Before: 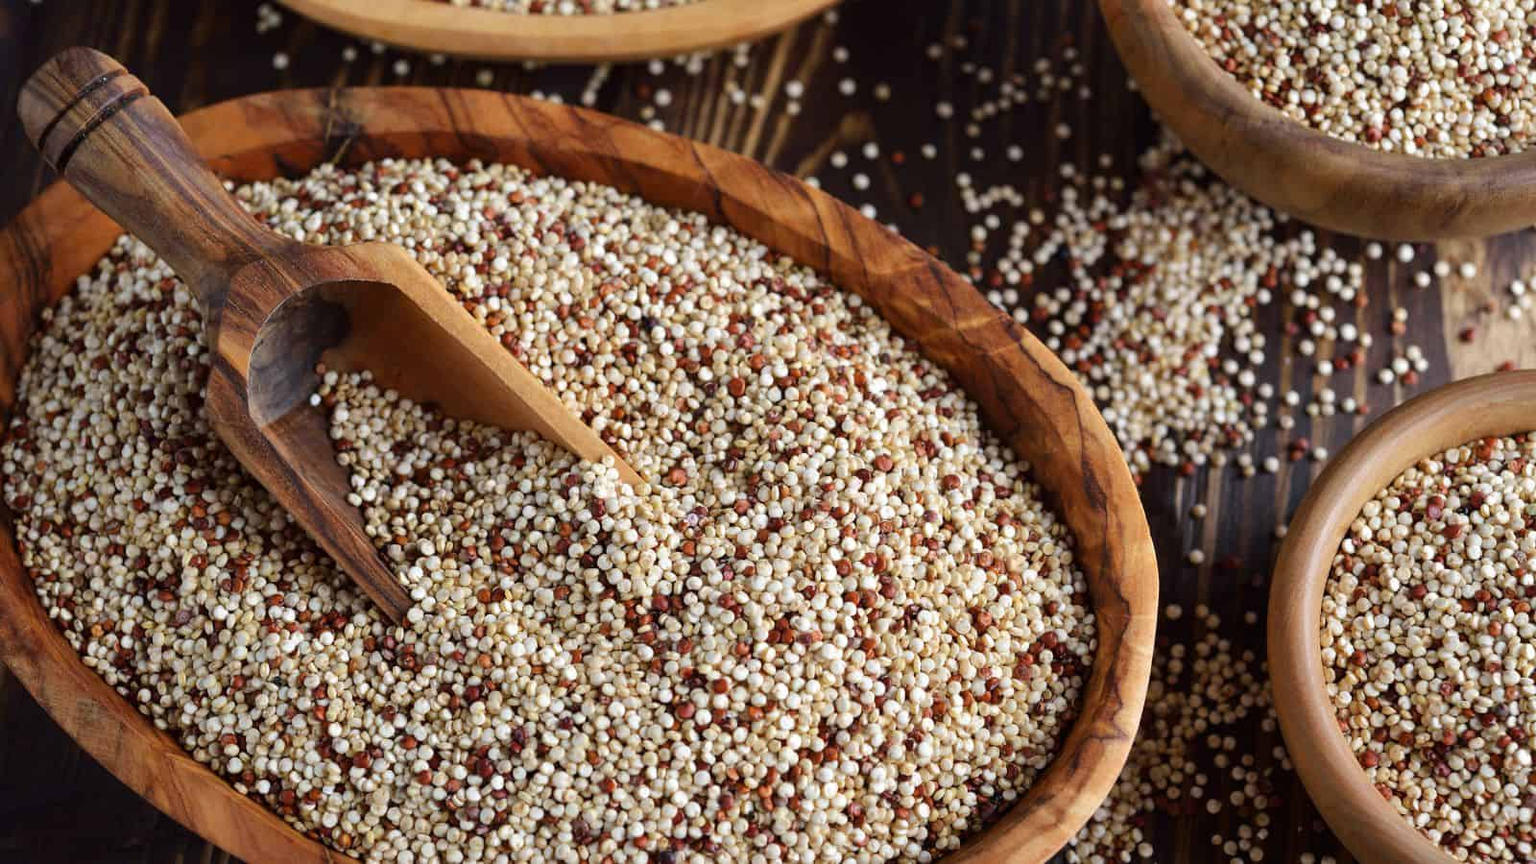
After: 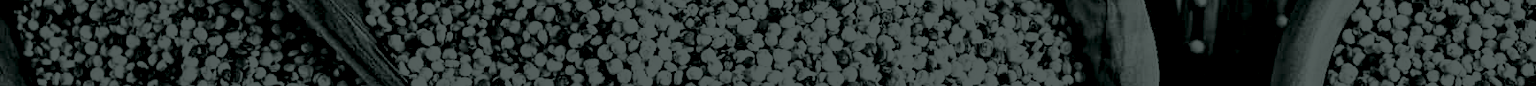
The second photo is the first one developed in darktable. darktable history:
crop and rotate: top 59.084%, bottom 30.916%
colorize: hue 90°, saturation 19%, lightness 1.59%, version 1
contrast equalizer: octaves 7, y [[0.5, 0.542, 0.583, 0.625, 0.667, 0.708], [0.5 ×6], [0.5 ×6], [0 ×6], [0 ×6]]
color balance: output saturation 110%
base curve: curves: ch0 [(0, 0) (0.026, 0.03) (0.109, 0.232) (0.351, 0.748) (0.669, 0.968) (1, 1)], preserve colors none
